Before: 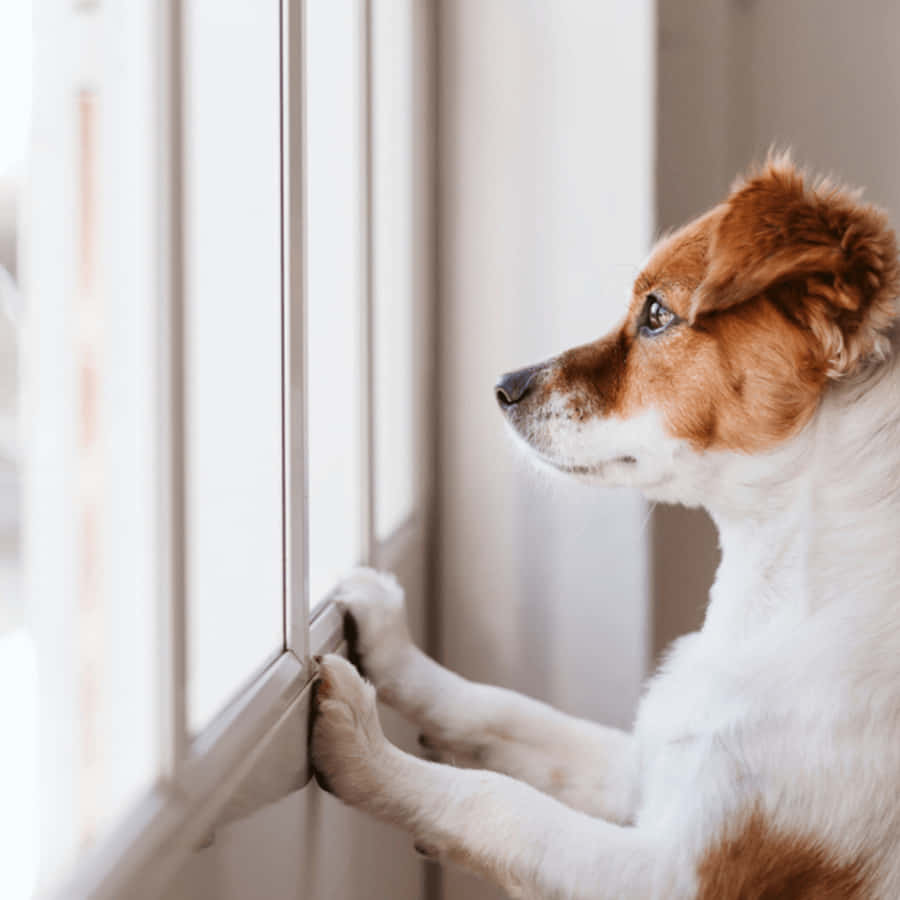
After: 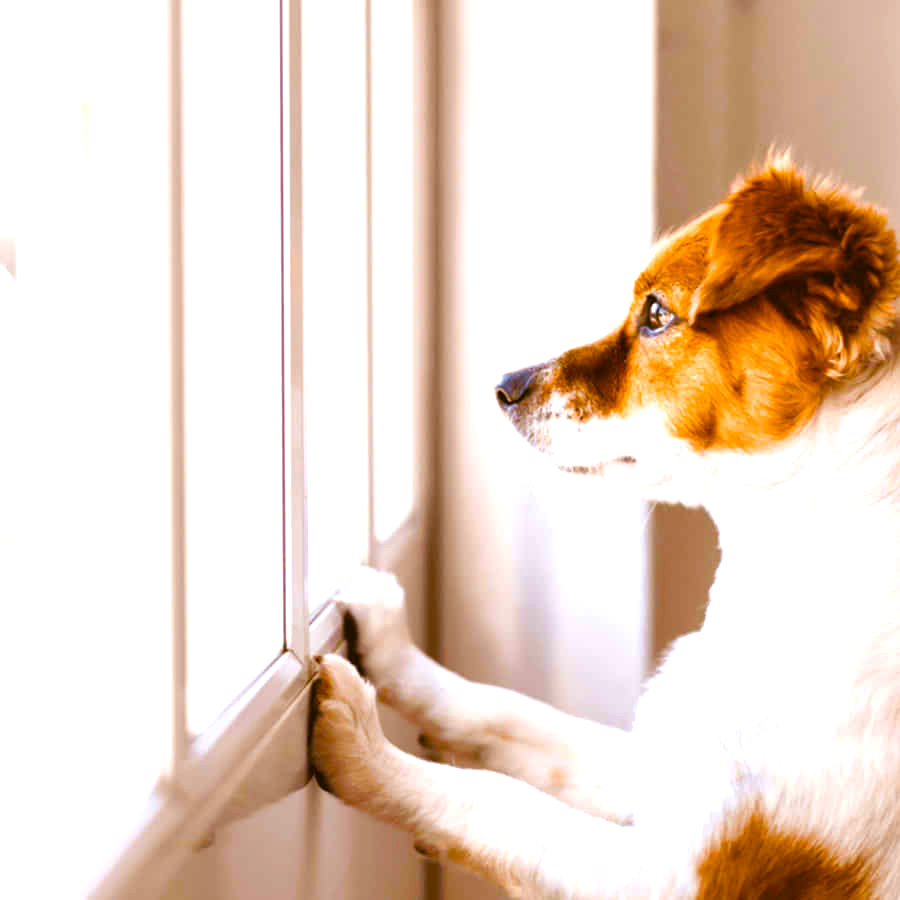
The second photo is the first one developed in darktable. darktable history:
color balance rgb: linear chroma grading › global chroma 25%, perceptual saturation grading › global saturation 40%, perceptual saturation grading › highlights -50%, perceptual saturation grading › shadows 30%, perceptual brilliance grading › global brilliance 25%, global vibrance 60%
